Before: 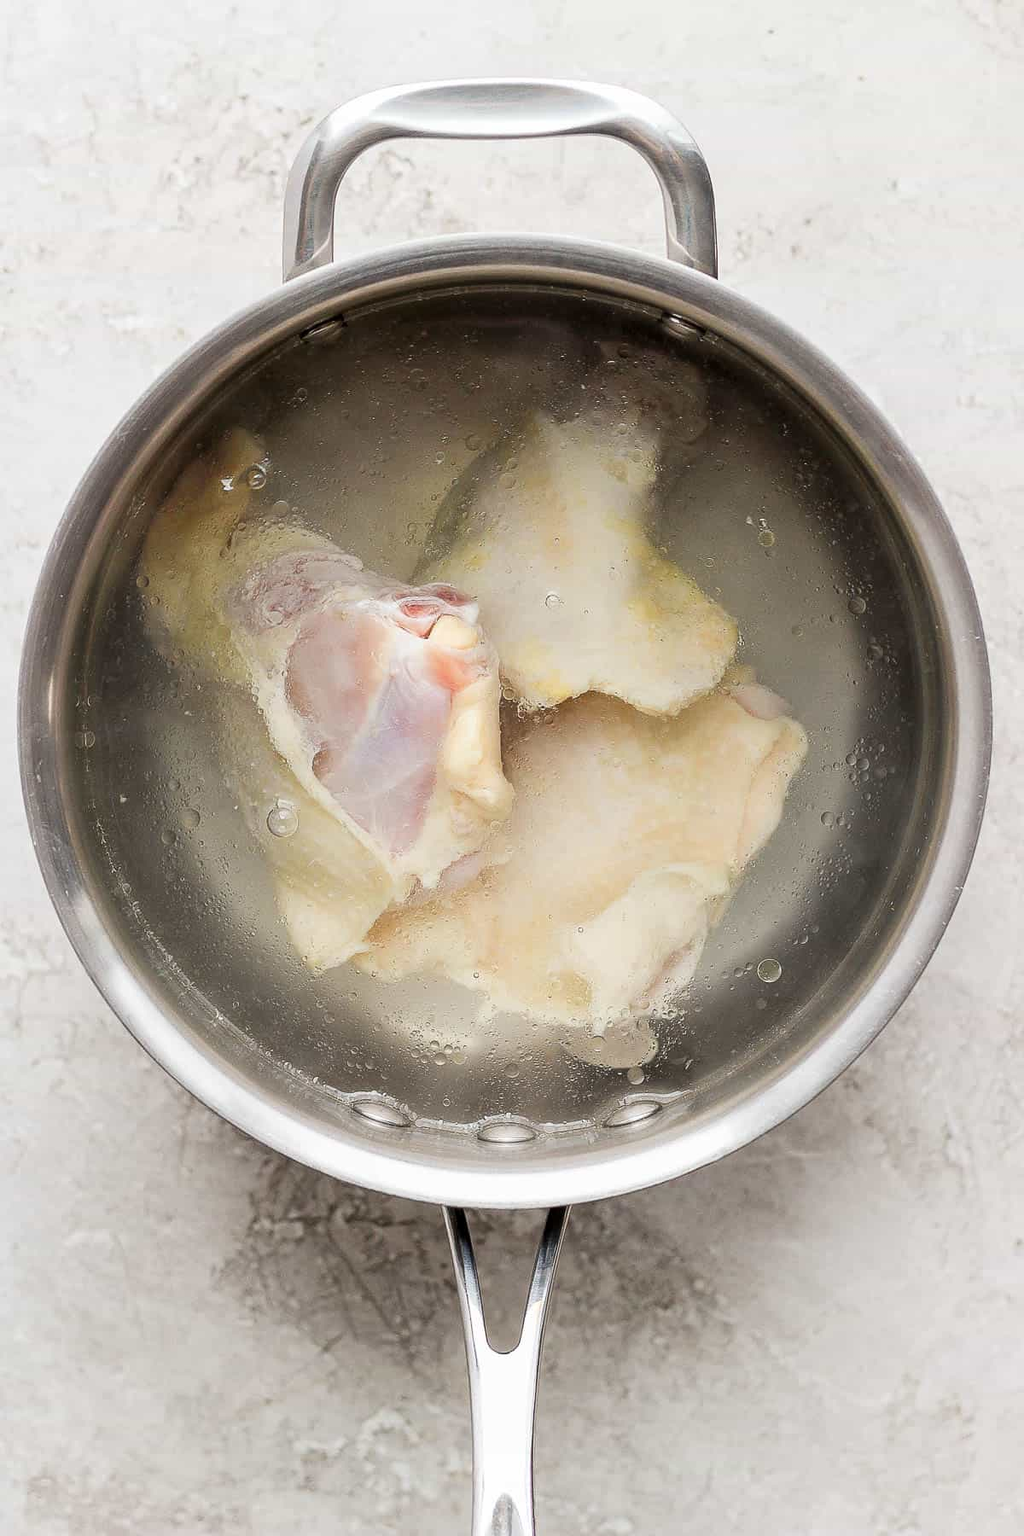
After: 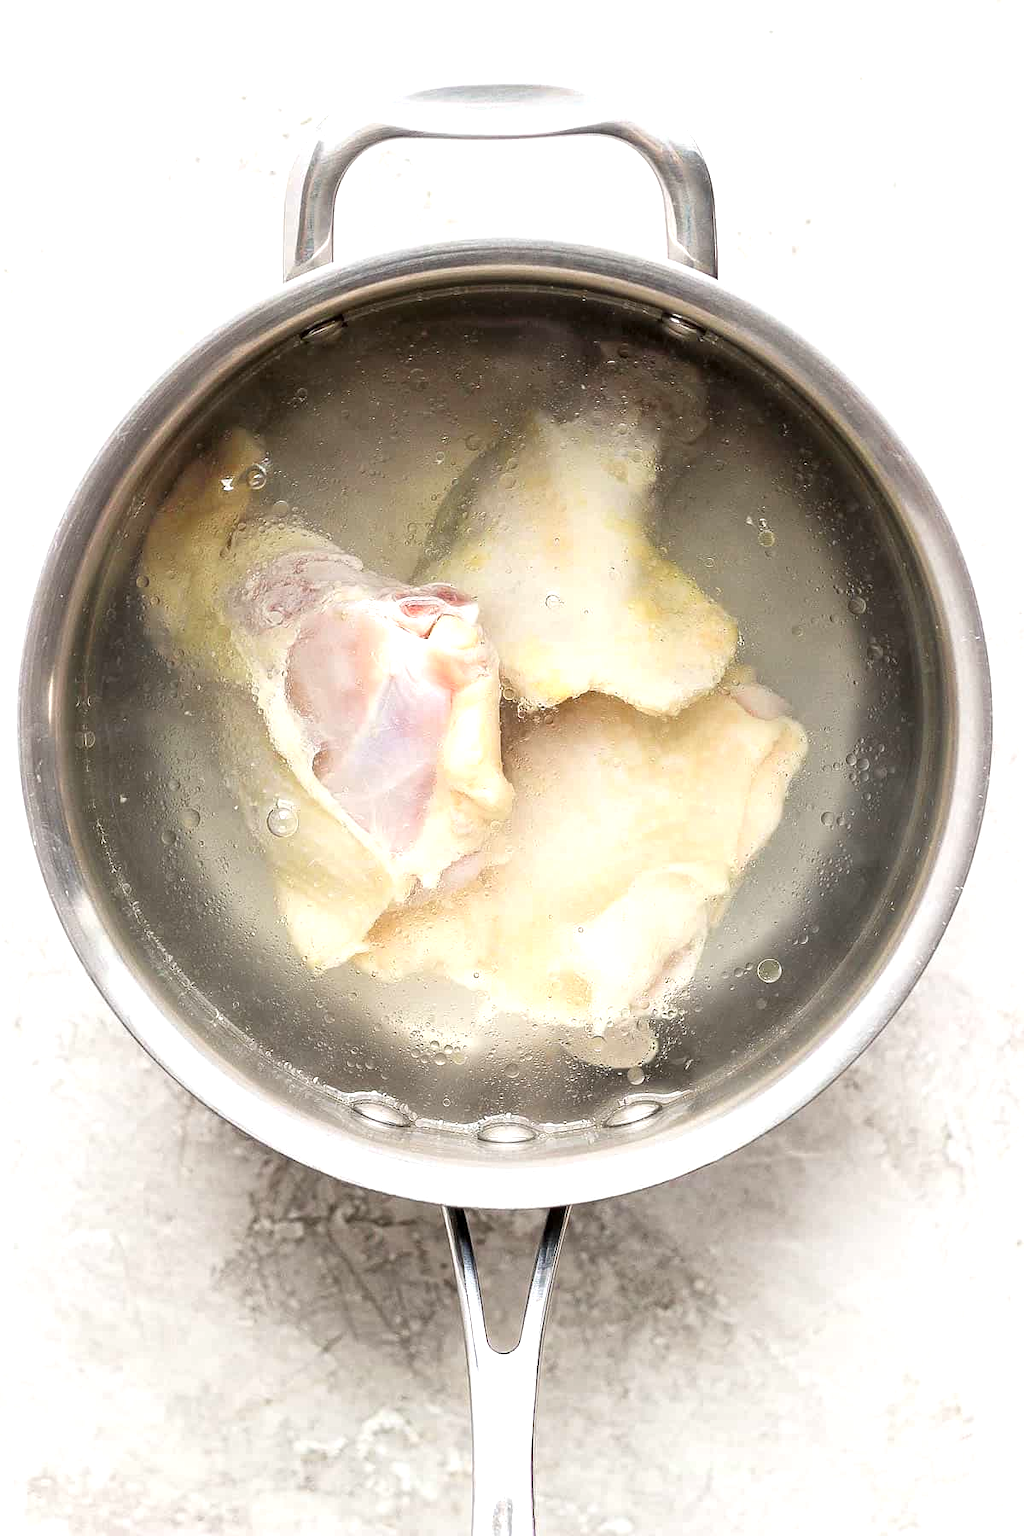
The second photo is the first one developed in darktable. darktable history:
exposure: exposure 0.656 EV, compensate highlight preservation false
